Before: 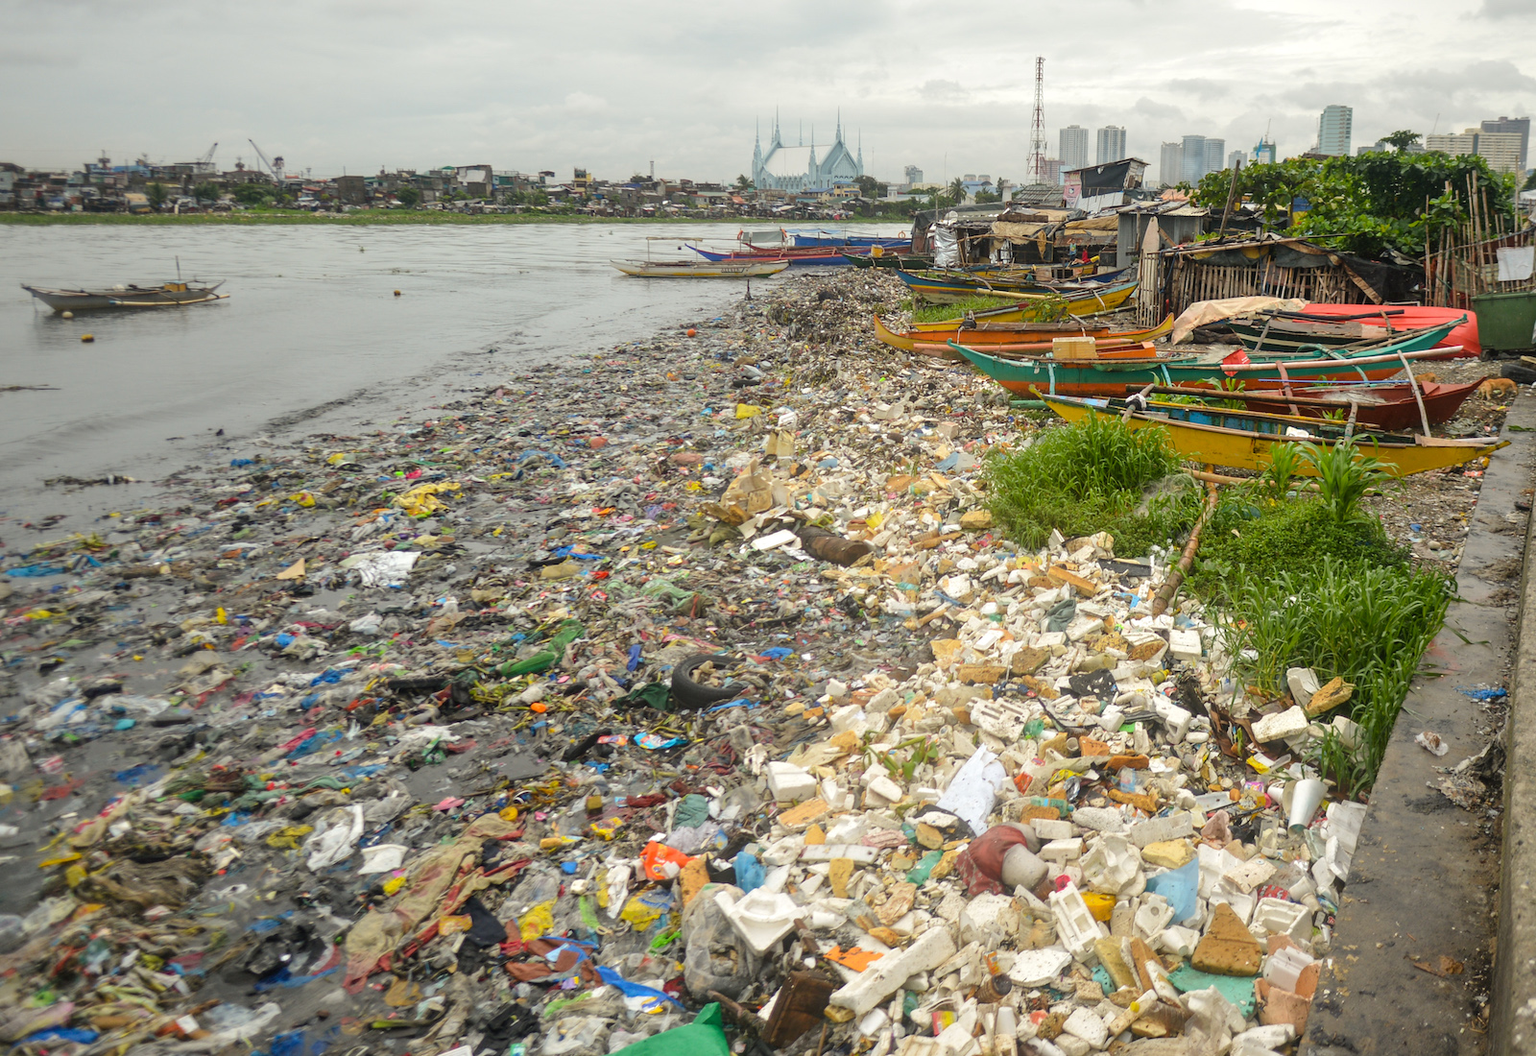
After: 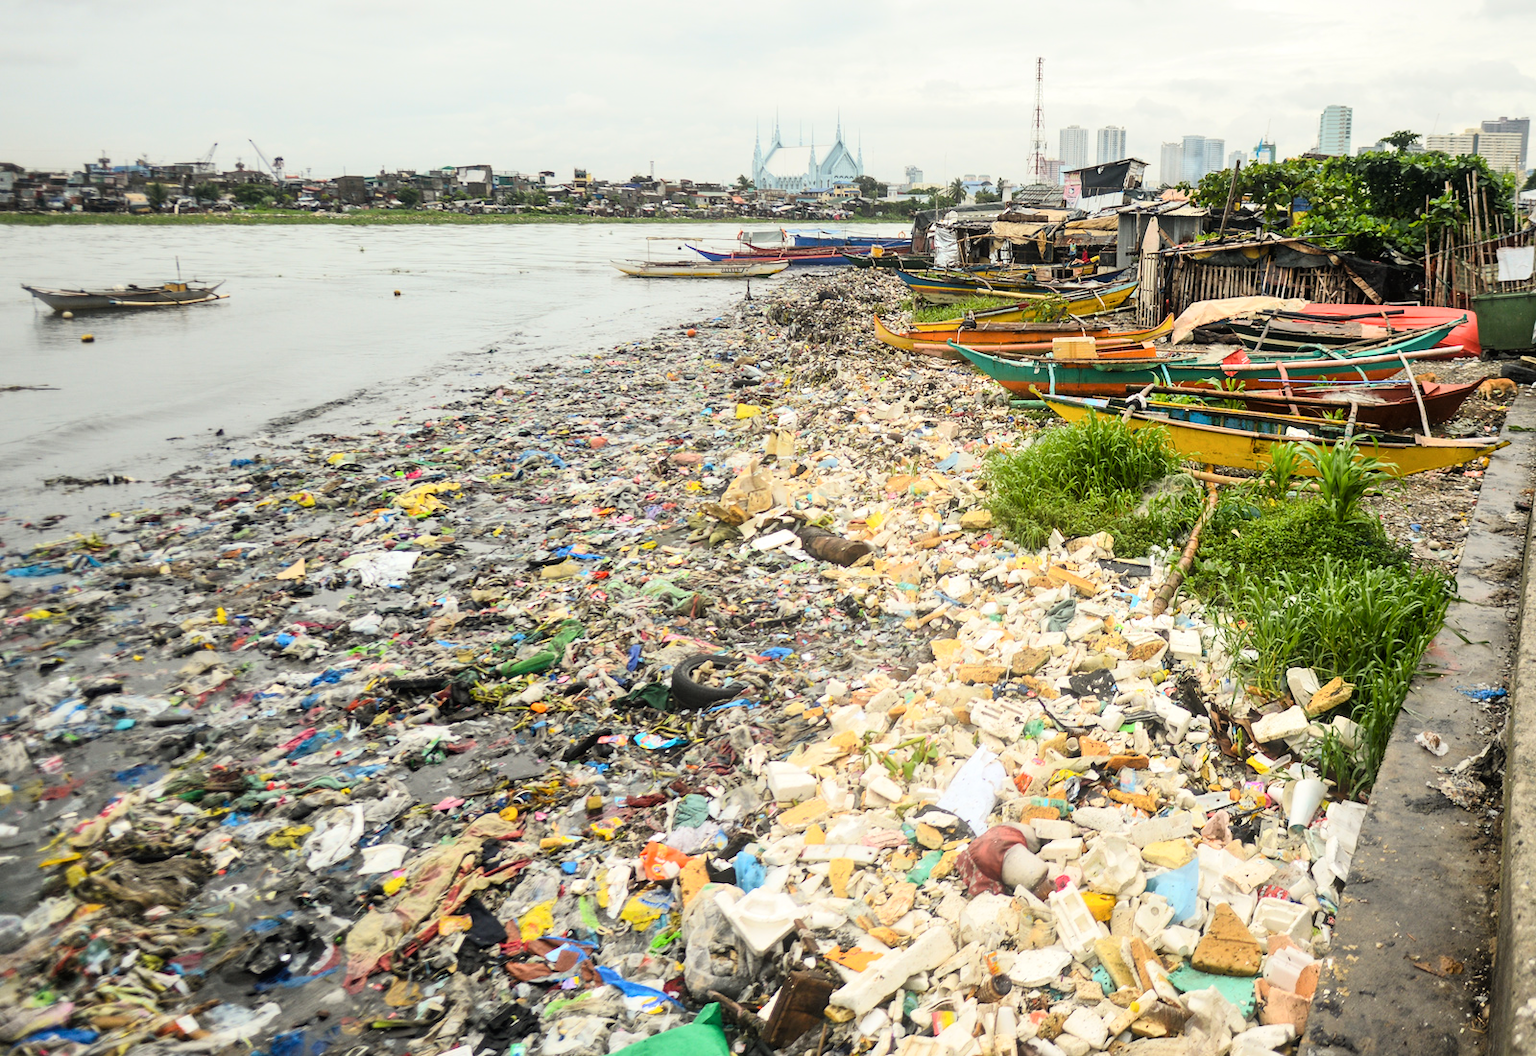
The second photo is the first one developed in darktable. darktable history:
contrast brightness saturation: contrast 0.154, brightness 0.041
tone curve: curves: ch0 [(0, 0.013) (0.054, 0.018) (0.205, 0.191) (0.289, 0.292) (0.39, 0.424) (0.493, 0.551) (0.647, 0.752) (0.796, 0.887) (1, 0.998)]; ch1 [(0, 0) (0.371, 0.339) (0.477, 0.452) (0.494, 0.495) (0.501, 0.501) (0.51, 0.516) (0.54, 0.557) (0.572, 0.605) (0.66, 0.701) (0.783, 0.804) (1, 1)]; ch2 [(0, 0) (0.32, 0.281) (0.403, 0.399) (0.441, 0.428) (0.47, 0.469) (0.498, 0.496) (0.524, 0.543) (0.551, 0.579) (0.633, 0.665) (0.7, 0.711) (1, 1)], color space Lab, linked channels, preserve colors none
